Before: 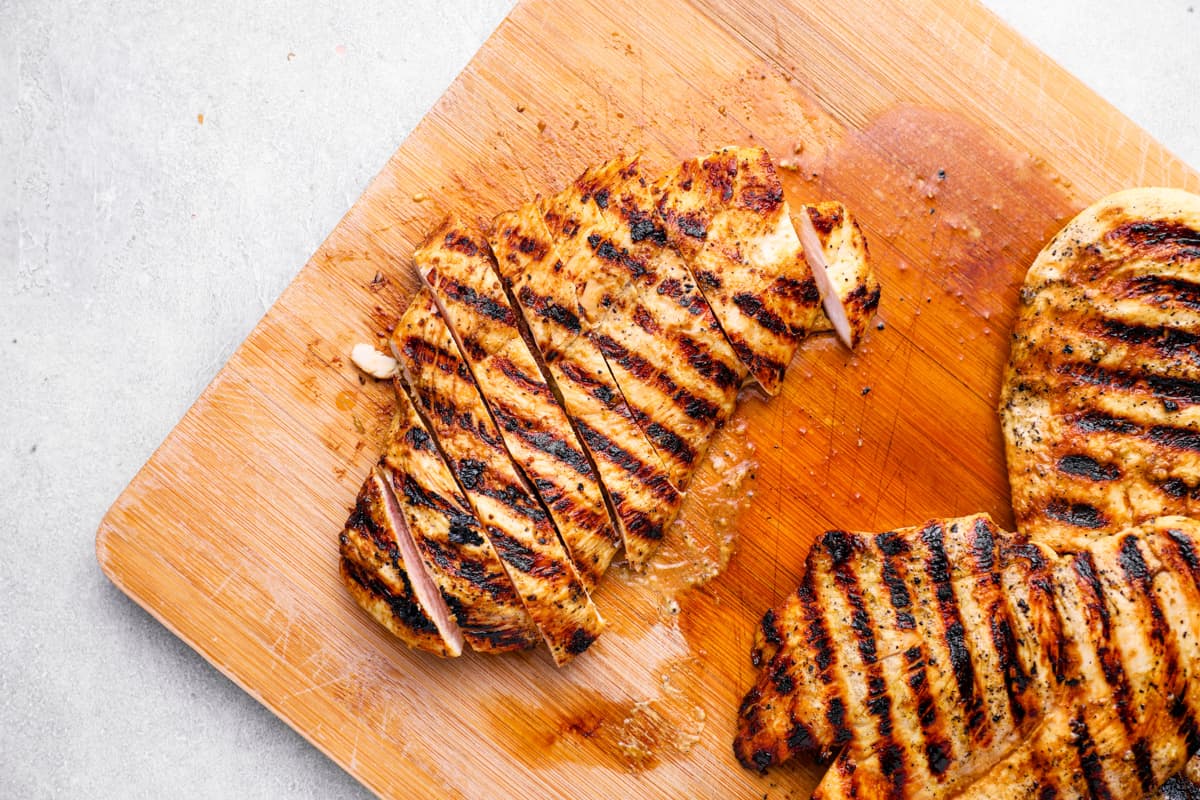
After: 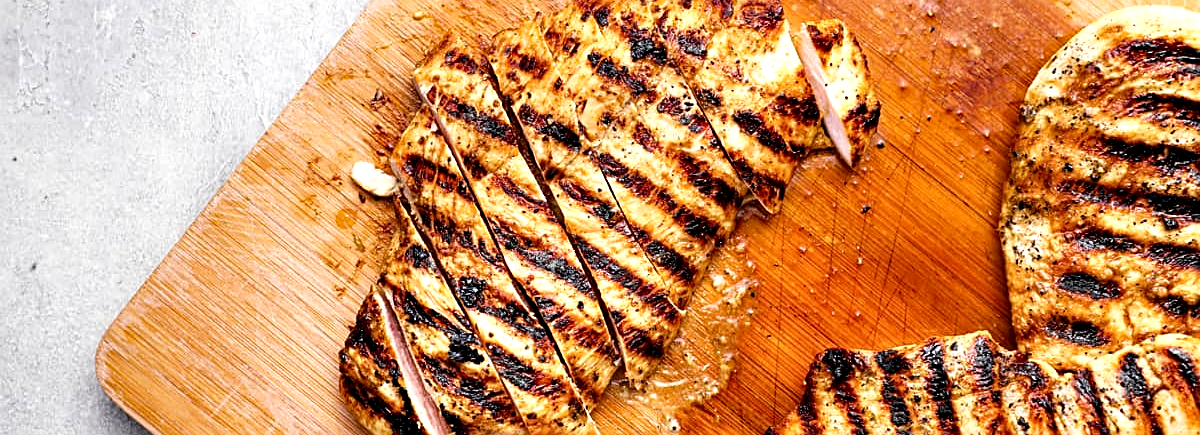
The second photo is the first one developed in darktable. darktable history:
haze removal: strength 0.279, distance 0.25, compatibility mode true, adaptive false
local contrast: highlights 194%, shadows 145%, detail 139%, midtone range 0.257
sharpen: on, module defaults
crop and rotate: top 22.834%, bottom 22.781%
